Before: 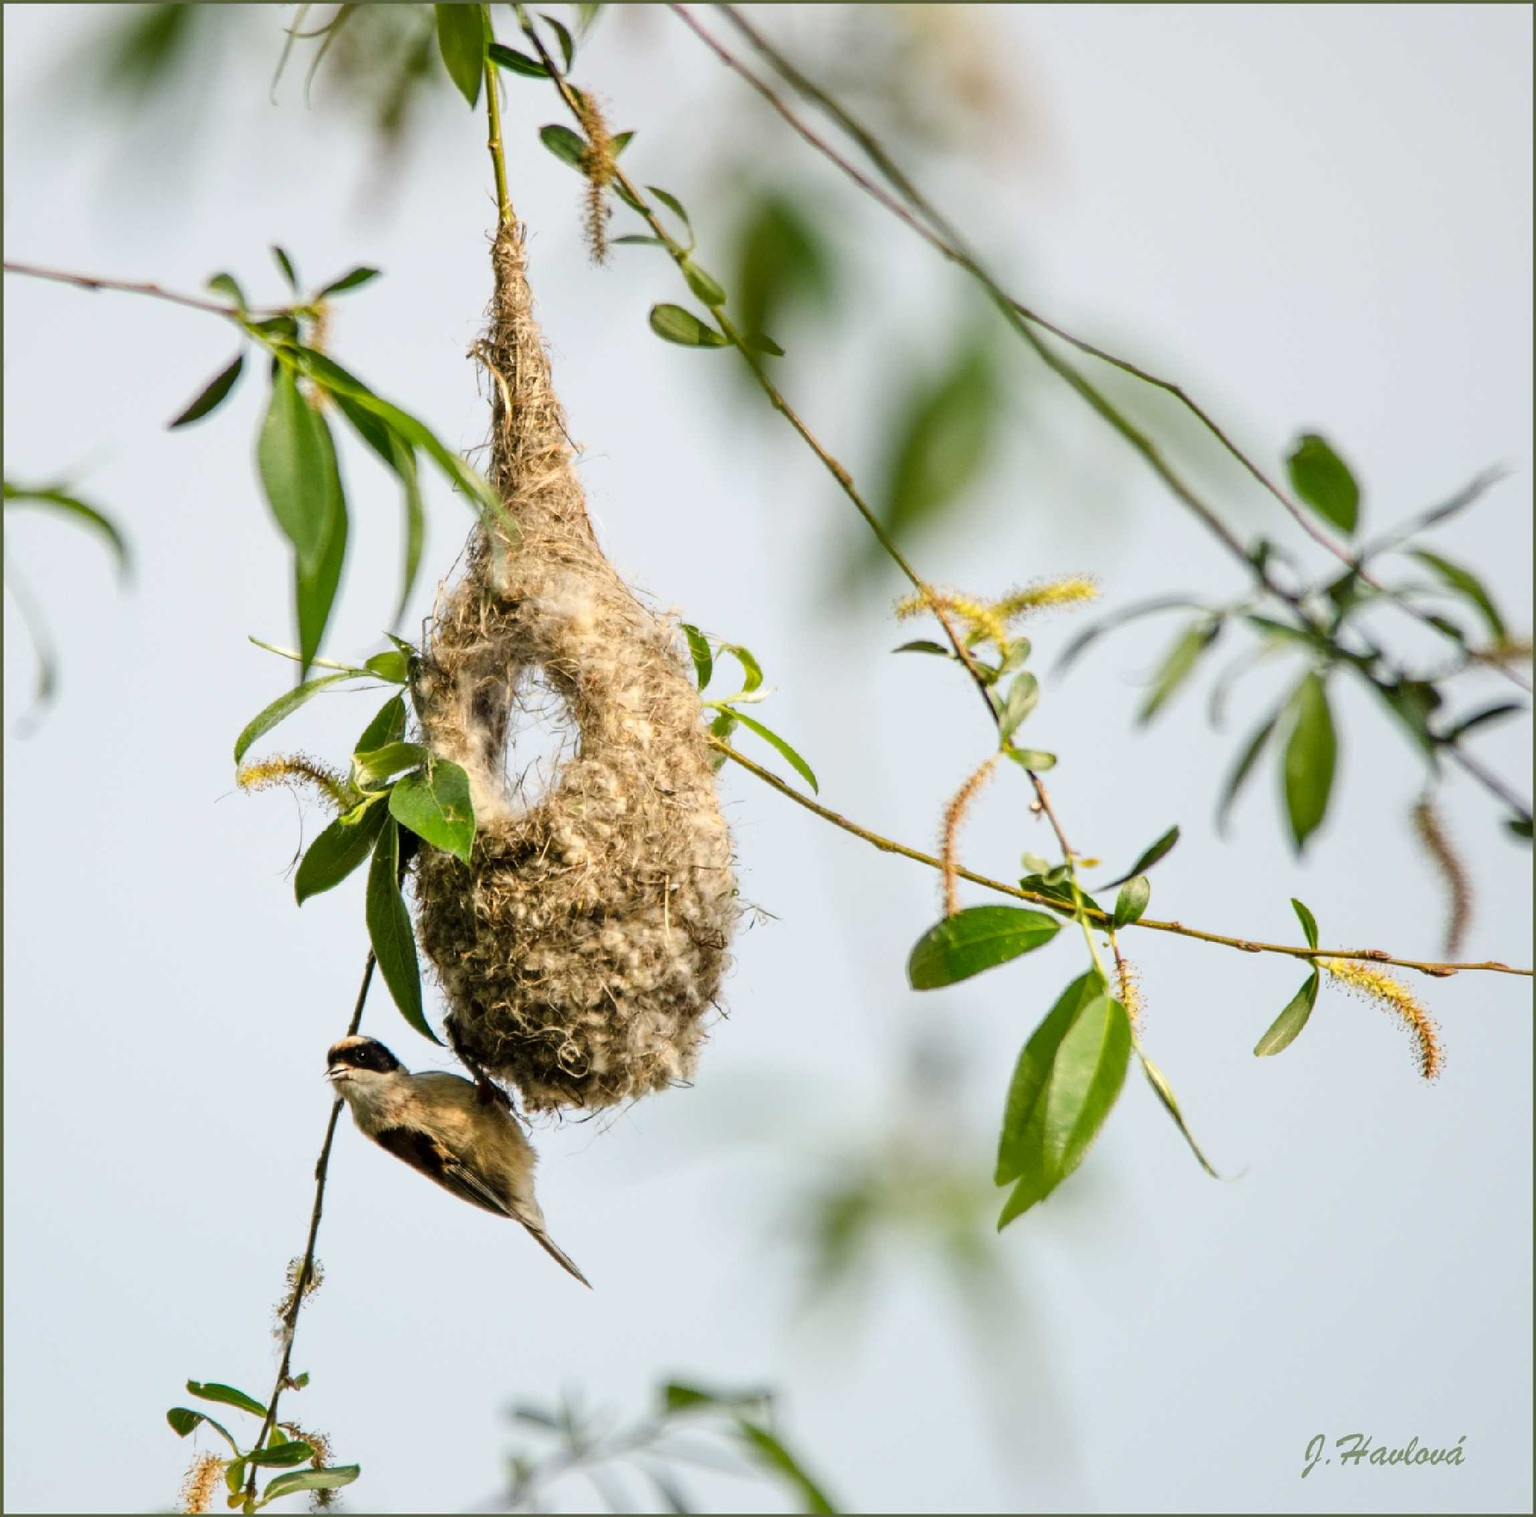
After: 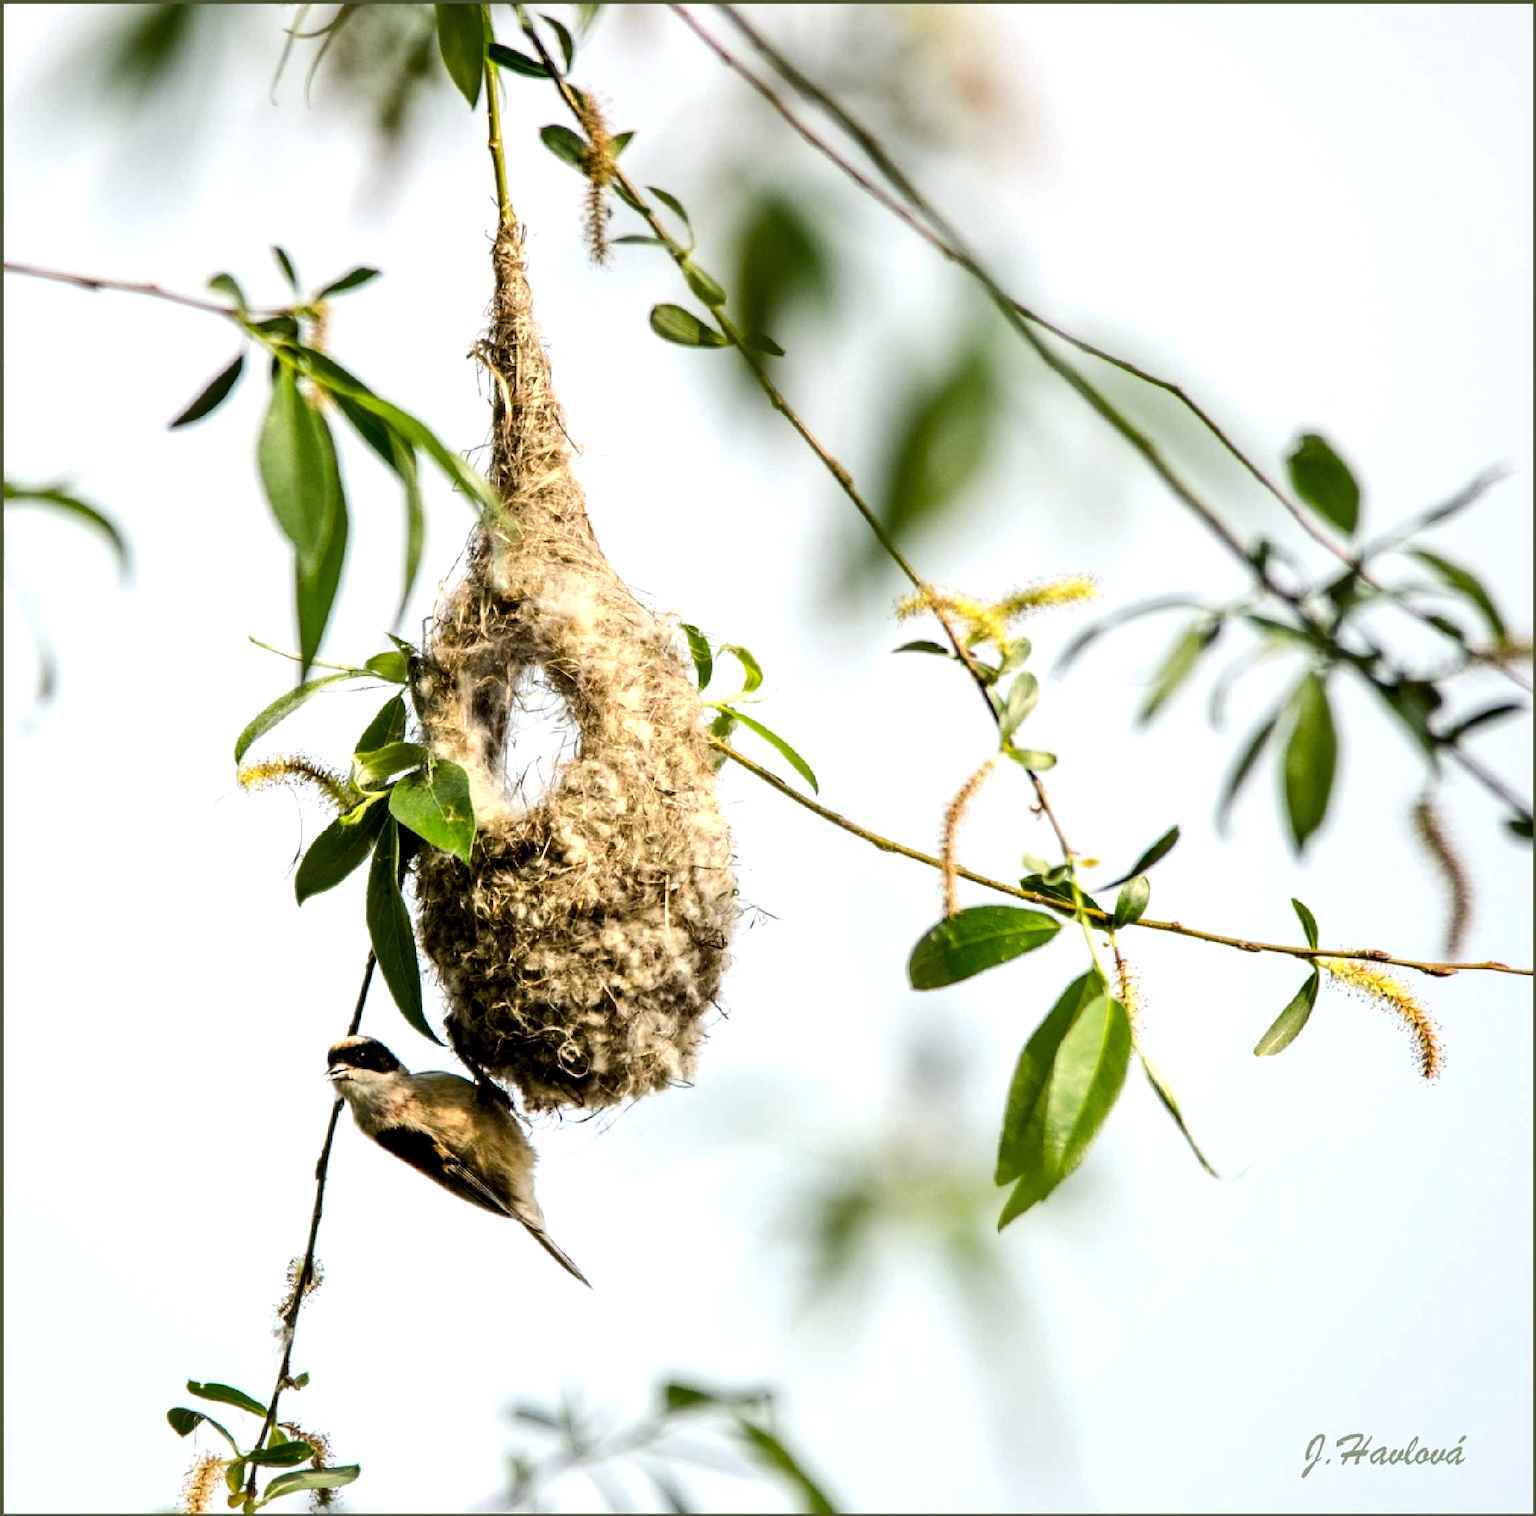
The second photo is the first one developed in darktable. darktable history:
exposure: black level correction 0.009, exposure -0.159 EV, compensate highlight preservation false
tone equalizer: -8 EV -0.75 EV, -7 EV -0.7 EV, -6 EV -0.6 EV, -5 EV -0.4 EV, -3 EV 0.4 EV, -2 EV 0.6 EV, -1 EV 0.7 EV, +0 EV 0.75 EV, edges refinement/feathering 500, mask exposure compensation -1.57 EV, preserve details no
